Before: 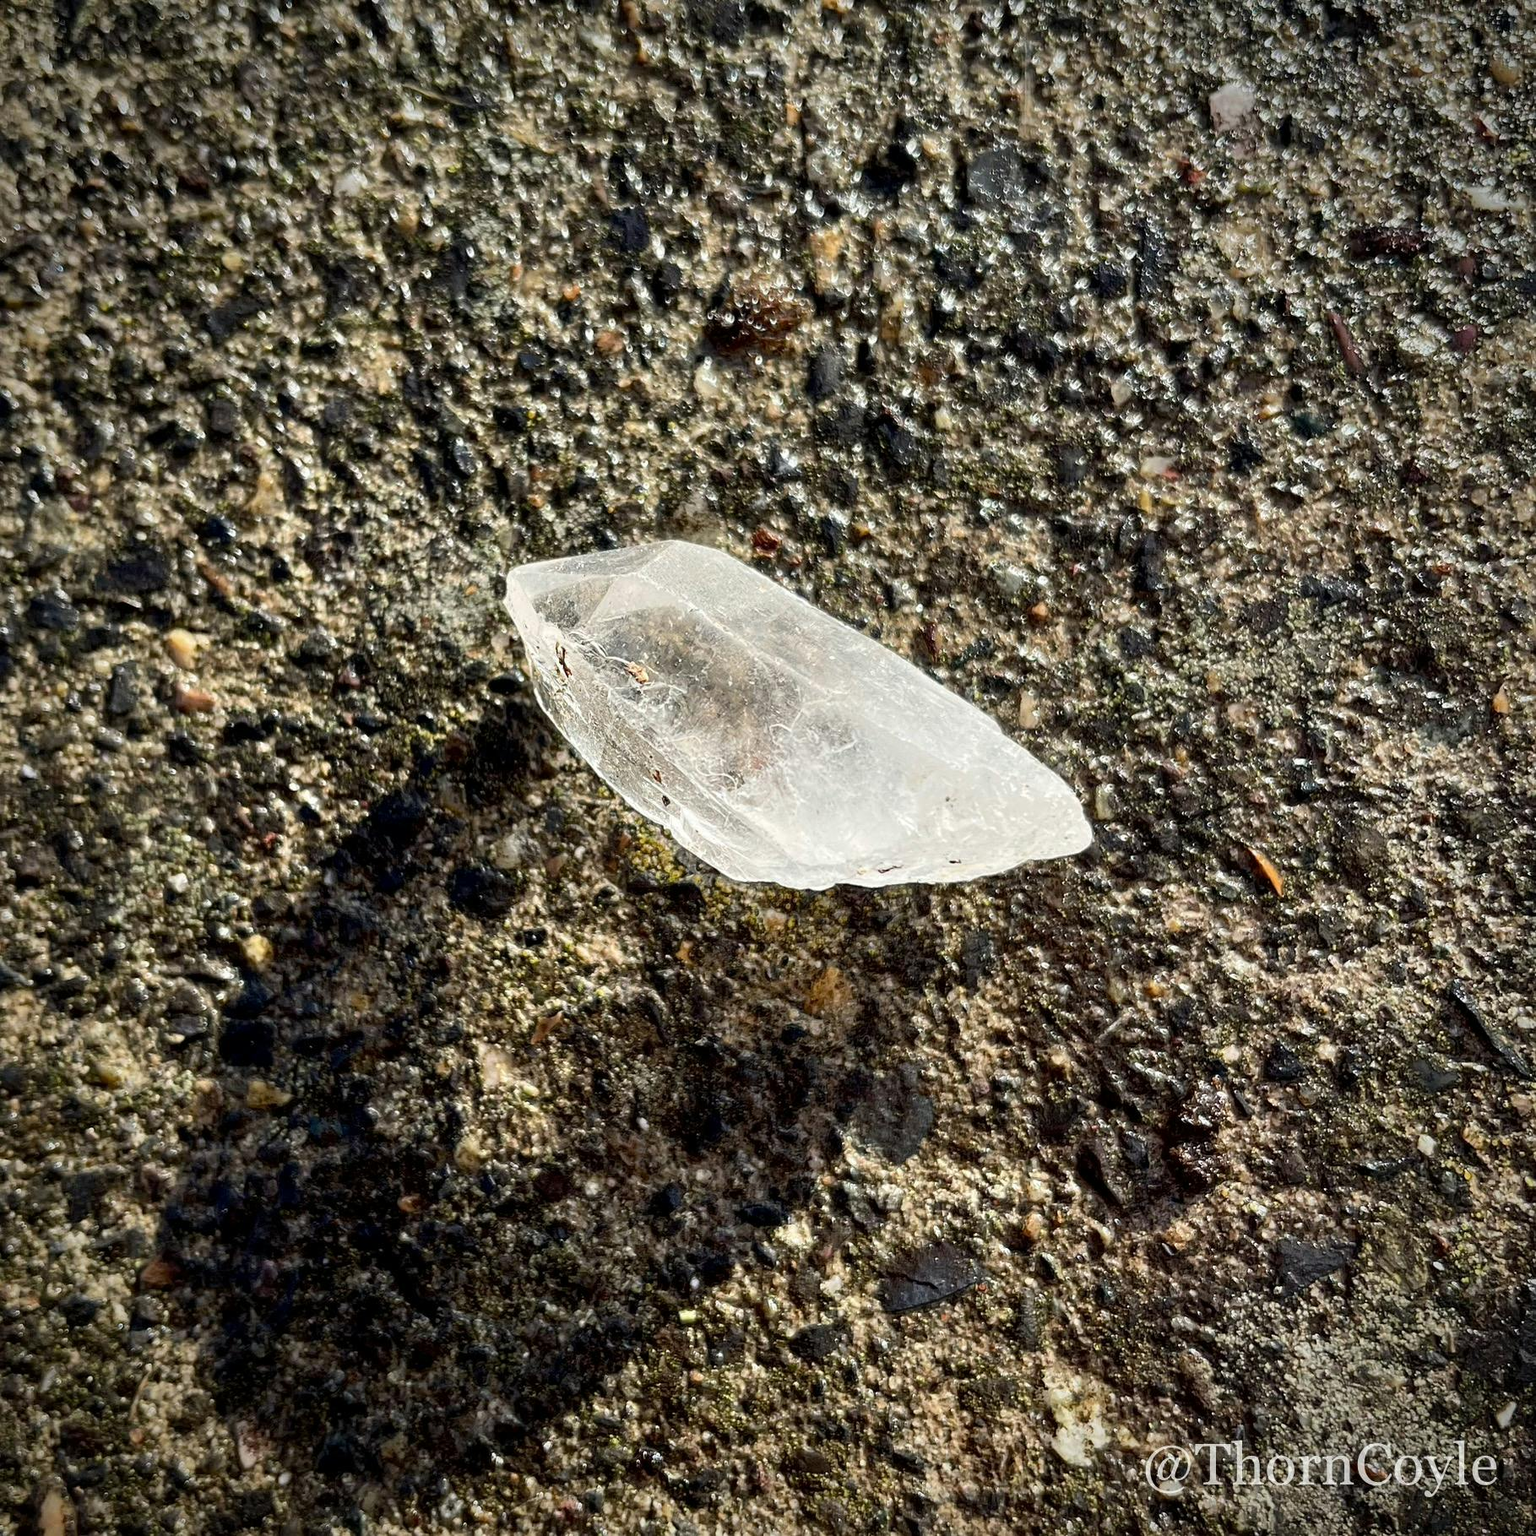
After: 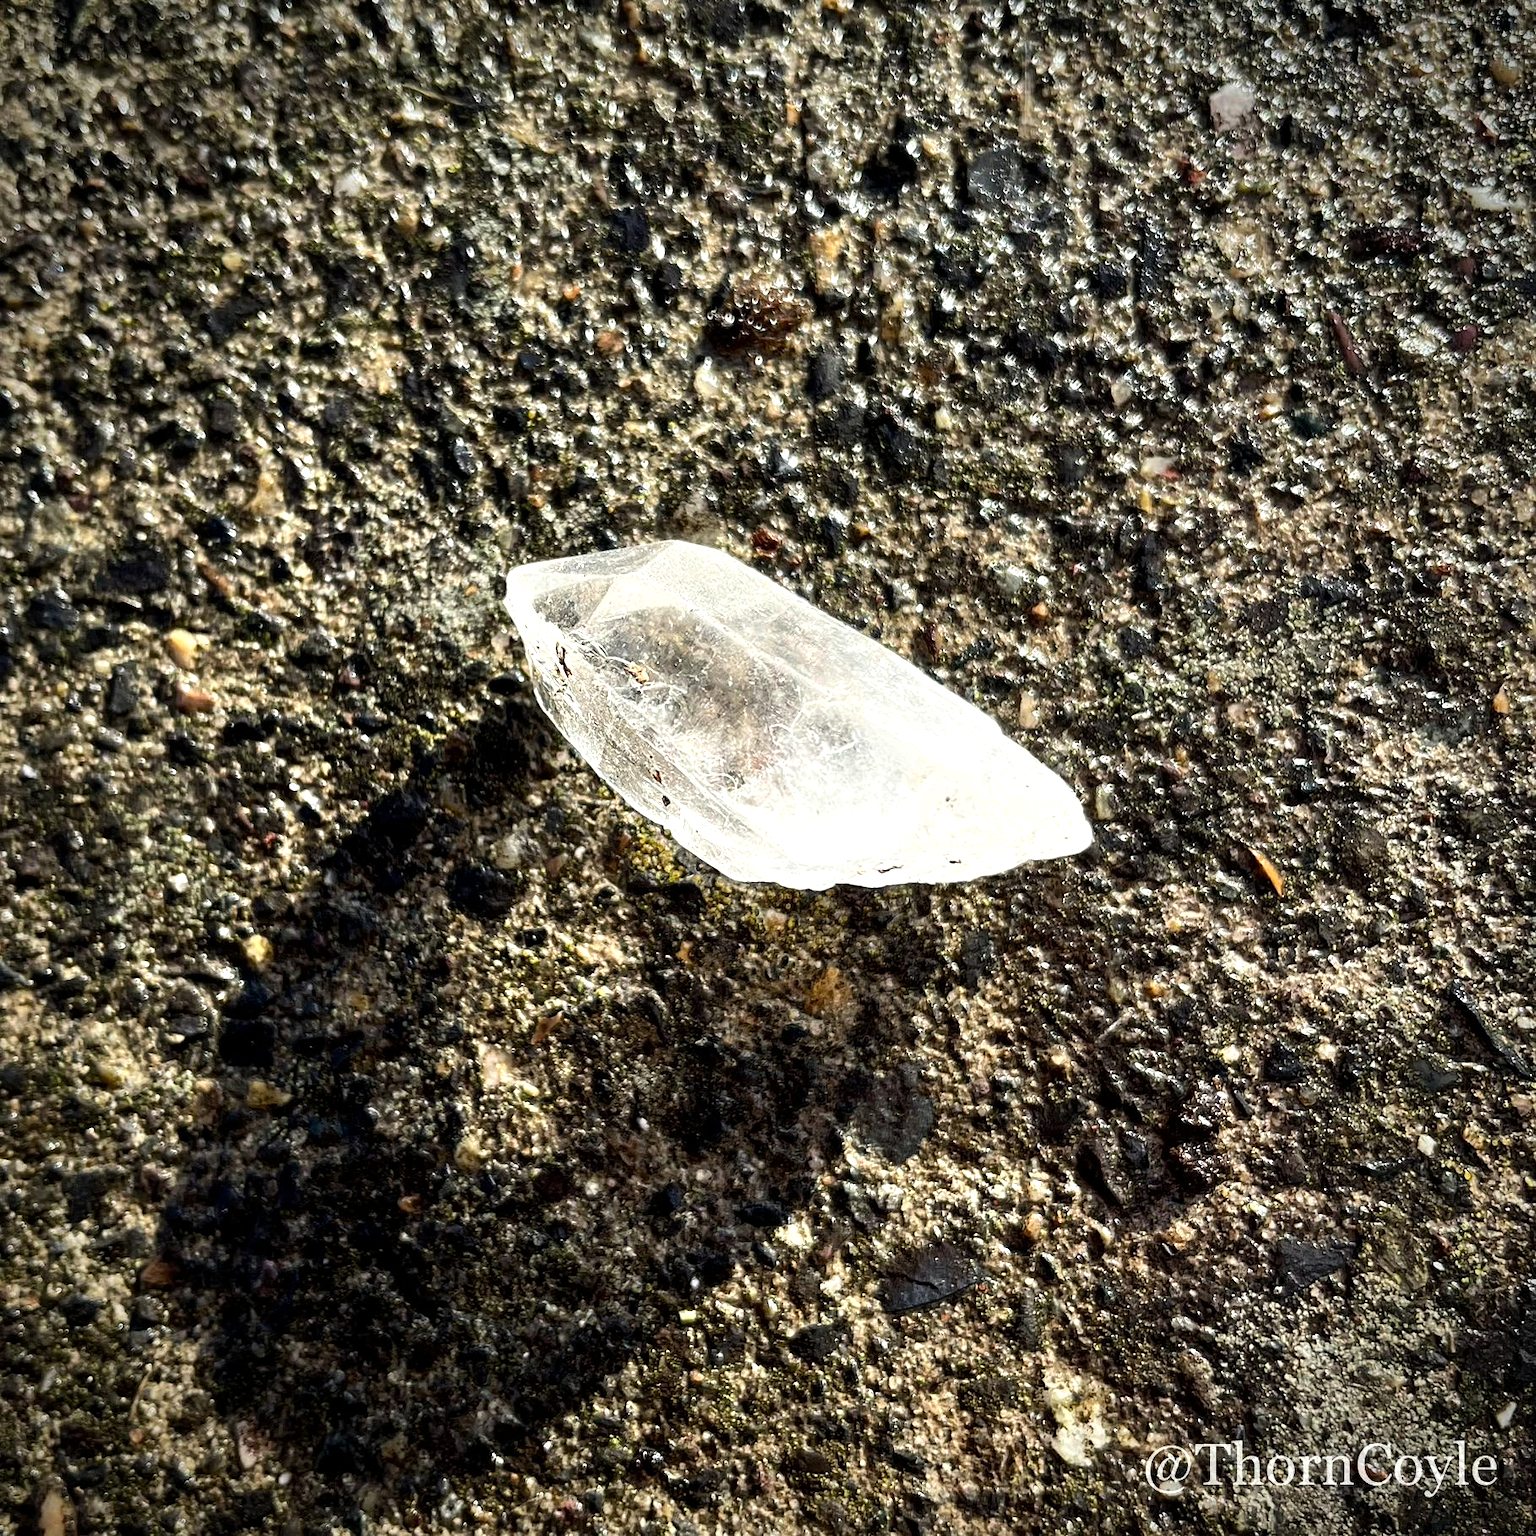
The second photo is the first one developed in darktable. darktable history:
color balance rgb: highlights gain › luminance 14.987%, perceptual saturation grading › global saturation 0.577%, global vibrance 9.191%, contrast 14.777%, saturation formula JzAzBz (2021)
